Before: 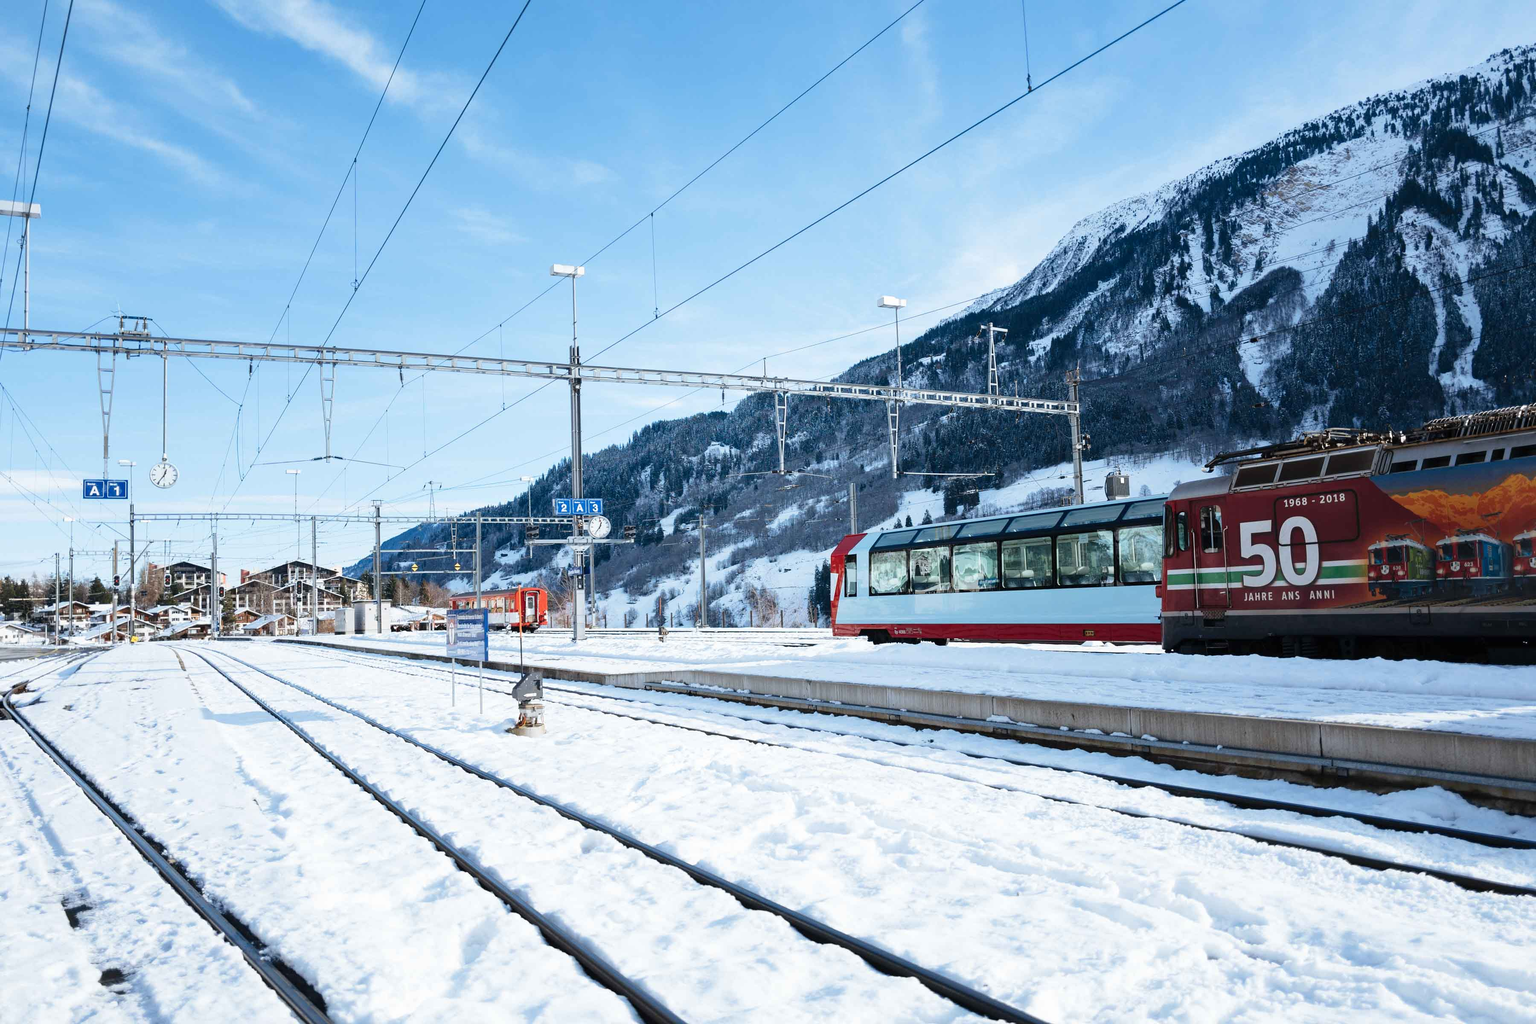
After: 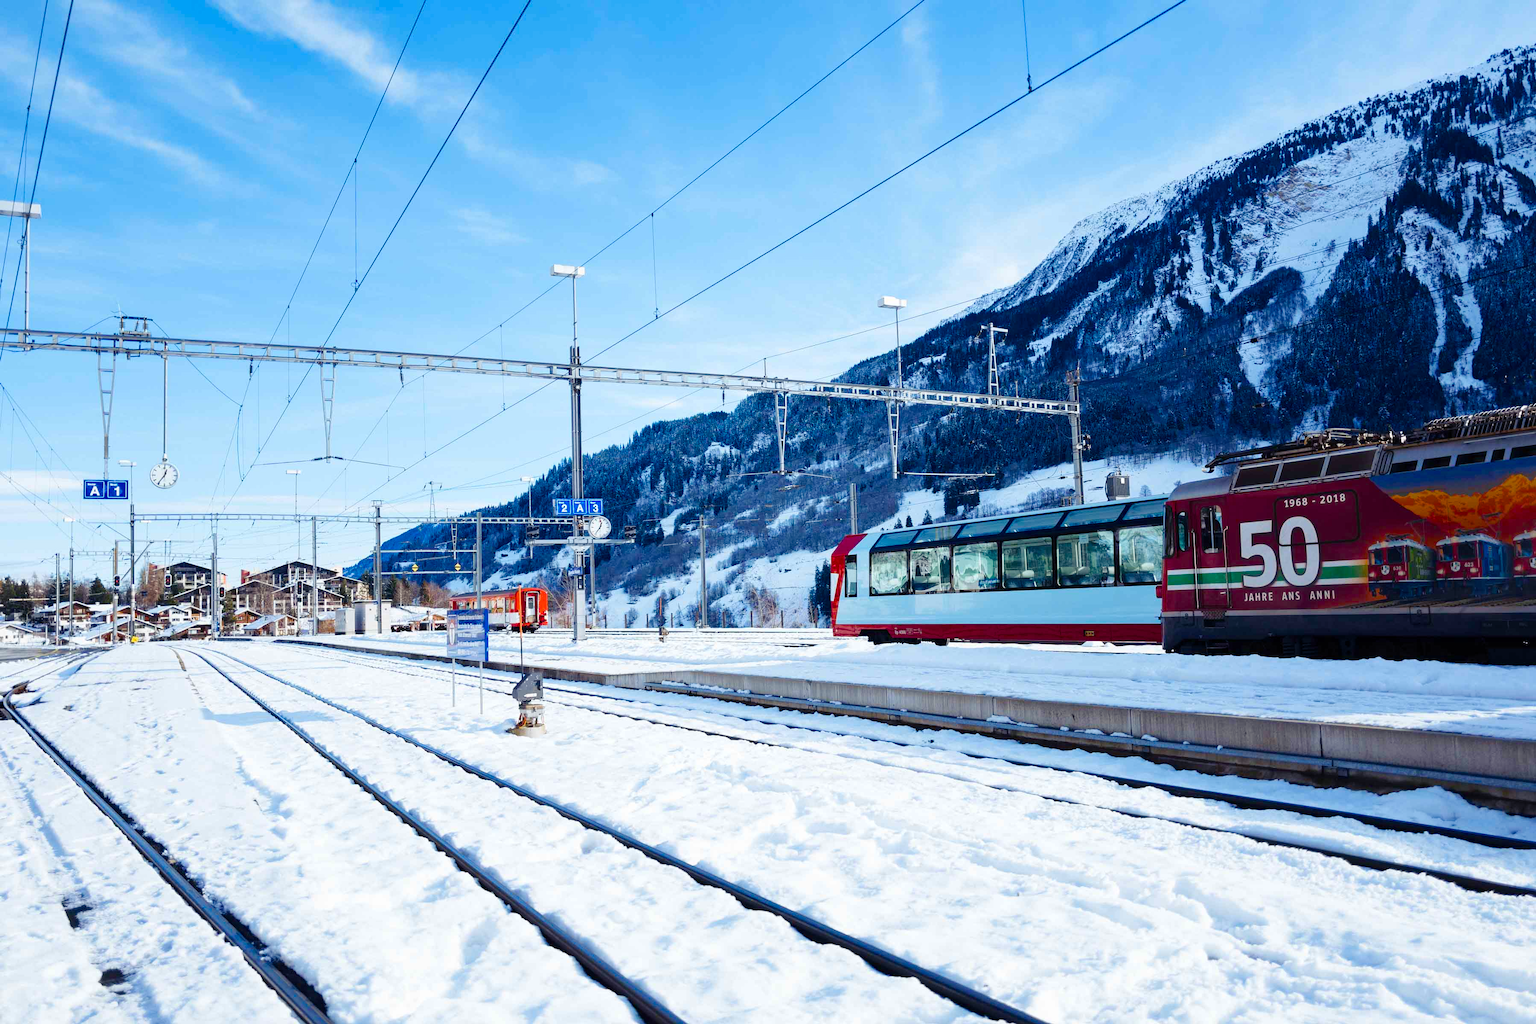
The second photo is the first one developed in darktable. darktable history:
color balance rgb: shadows lift › luminance -21.442%, shadows lift › chroma 6.543%, shadows lift › hue 272.53°, perceptual saturation grading › global saturation 39.668%, perceptual saturation grading › highlights -25.632%, perceptual saturation grading › mid-tones 35.075%, perceptual saturation grading › shadows 35.697%, global vibrance 14.515%
